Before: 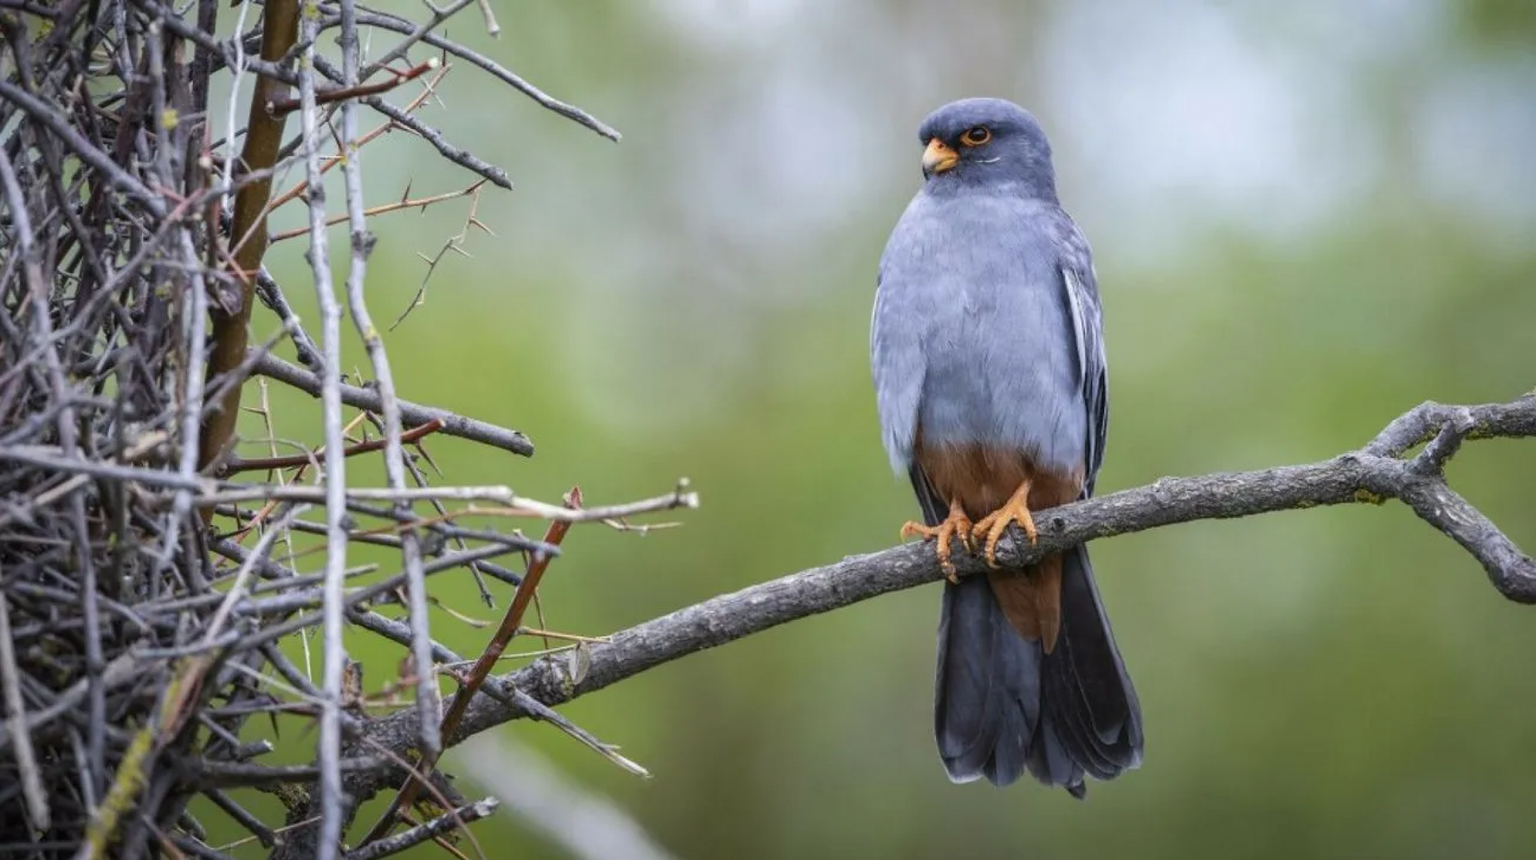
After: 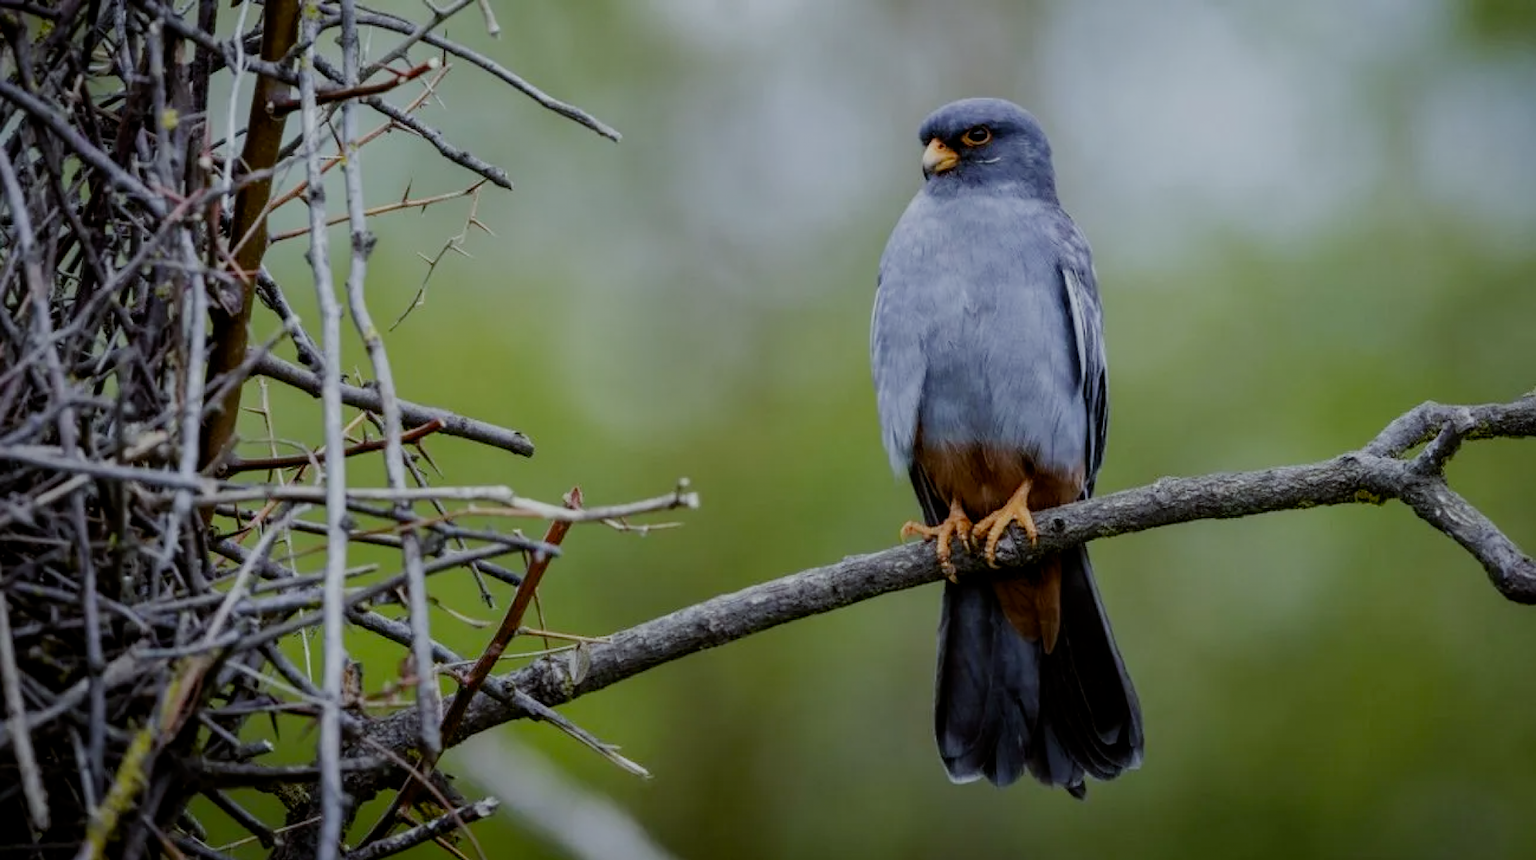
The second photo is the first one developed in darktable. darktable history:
tone equalizer: on, module defaults
filmic rgb: middle gray luminance 29%, black relative exposure -10.3 EV, white relative exposure 5.5 EV, threshold 6 EV, target black luminance 0%, hardness 3.95, latitude 2.04%, contrast 1.132, highlights saturation mix 5%, shadows ↔ highlights balance 15.11%, add noise in highlights 0, preserve chrominance no, color science v3 (2019), use custom middle-gray values true, iterations of high-quality reconstruction 0, contrast in highlights soft, enable highlight reconstruction true
exposure: black level correction 0.009, exposure 0.014 EV, compensate highlight preservation false
color balance: lift [1.004, 1.002, 1.002, 0.998], gamma [1, 1.007, 1.002, 0.993], gain [1, 0.977, 1.013, 1.023], contrast -3.64%
